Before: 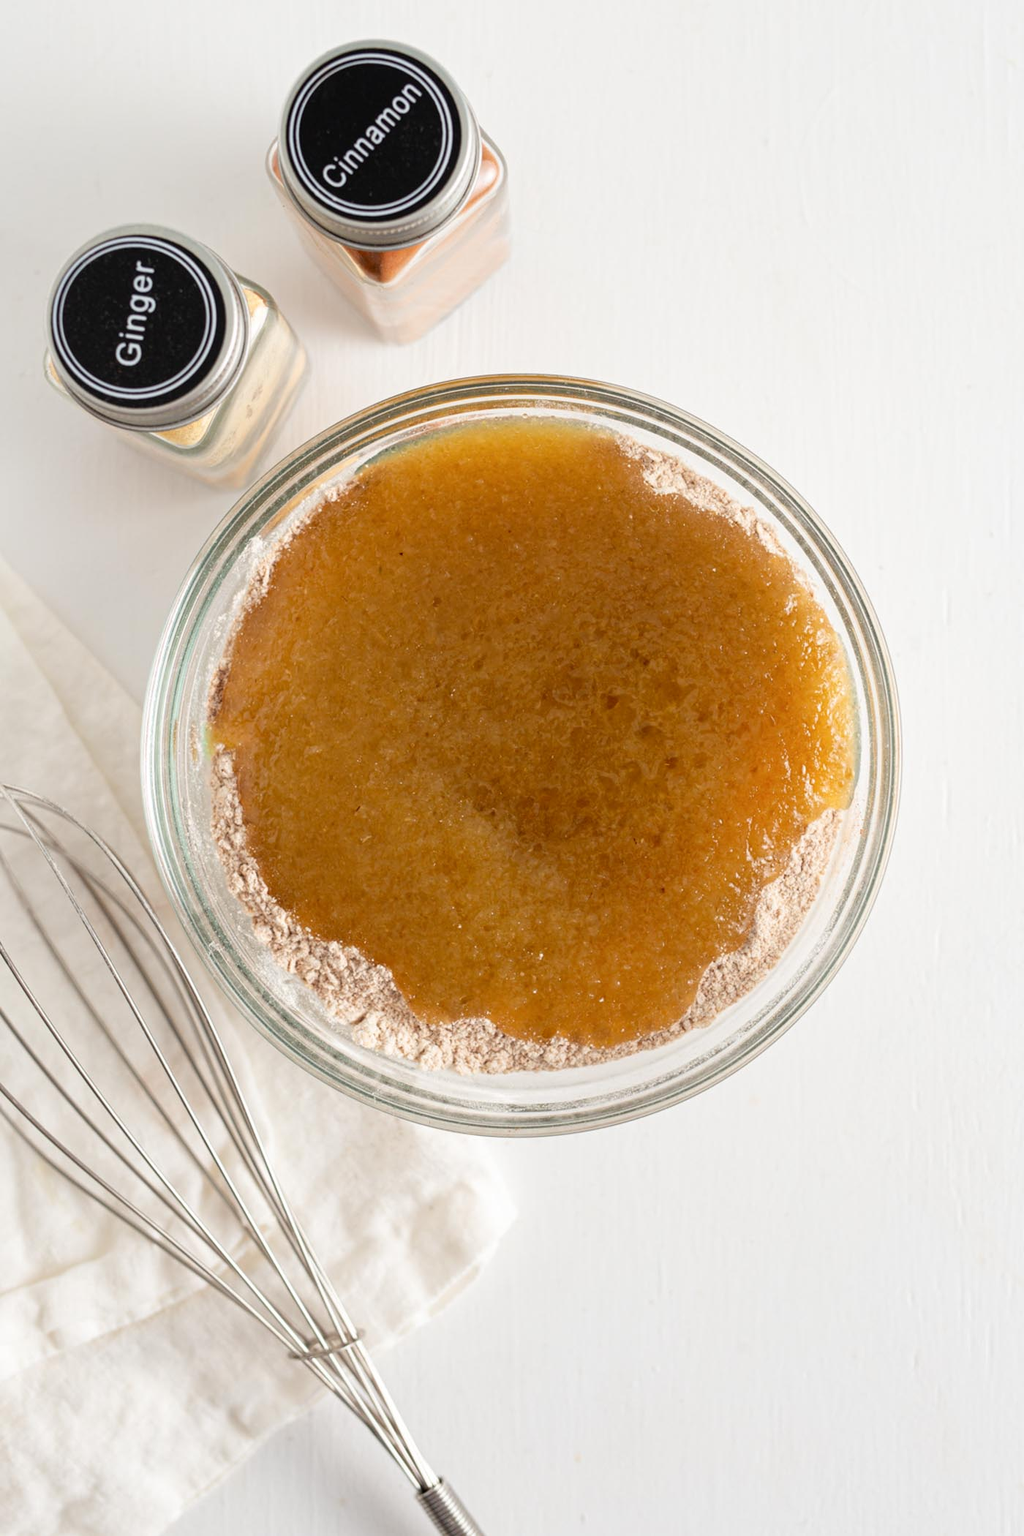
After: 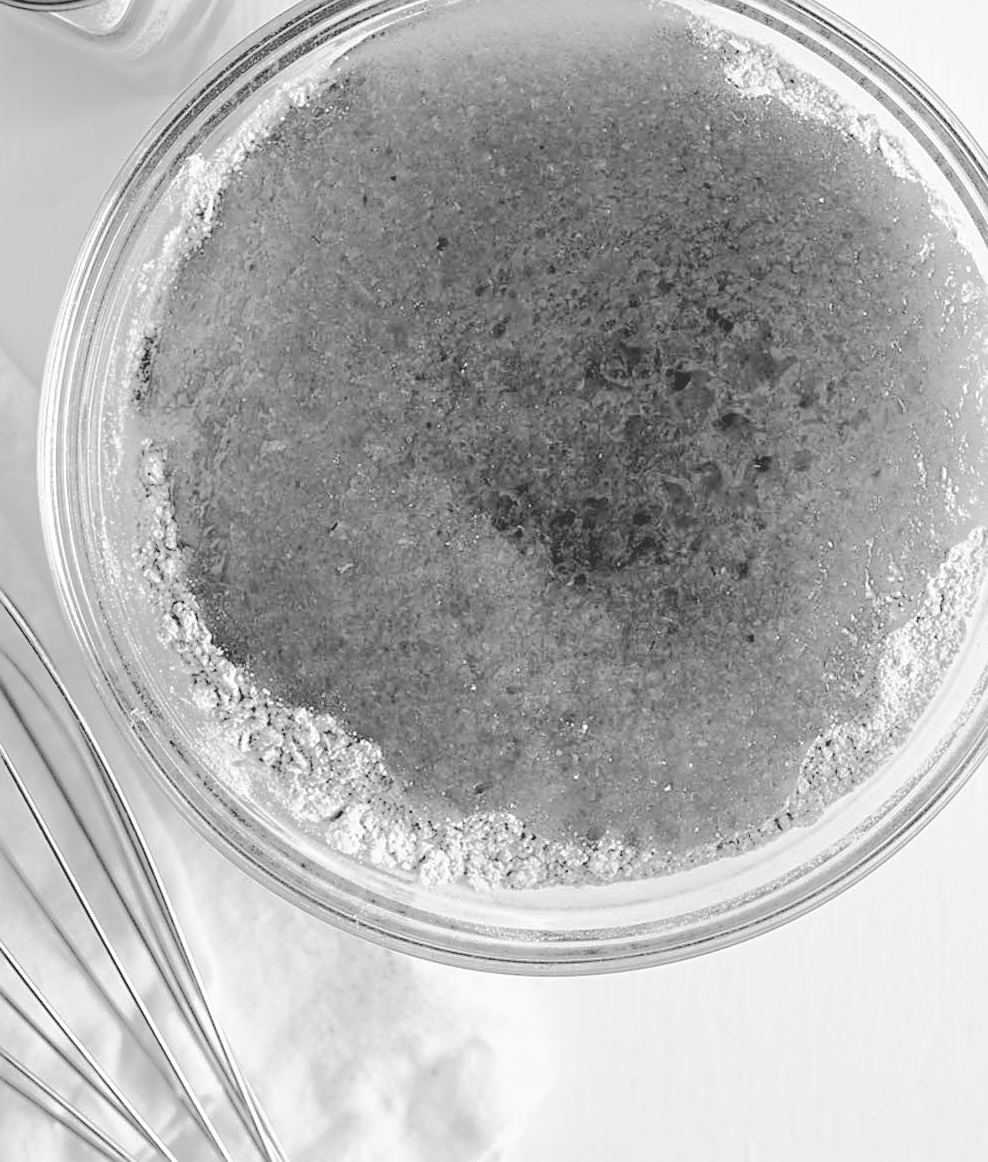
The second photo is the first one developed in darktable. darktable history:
crop: left 11.123%, top 27.61%, right 18.3%, bottom 17.034%
sharpen: on, module defaults
base curve: curves: ch0 [(0.065, 0.026) (0.236, 0.358) (0.53, 0.546) (0.777, 0.841) (0.924, 0.992)], preserve colors average RGB
monochrome: a 32, b 64, size 2.3
